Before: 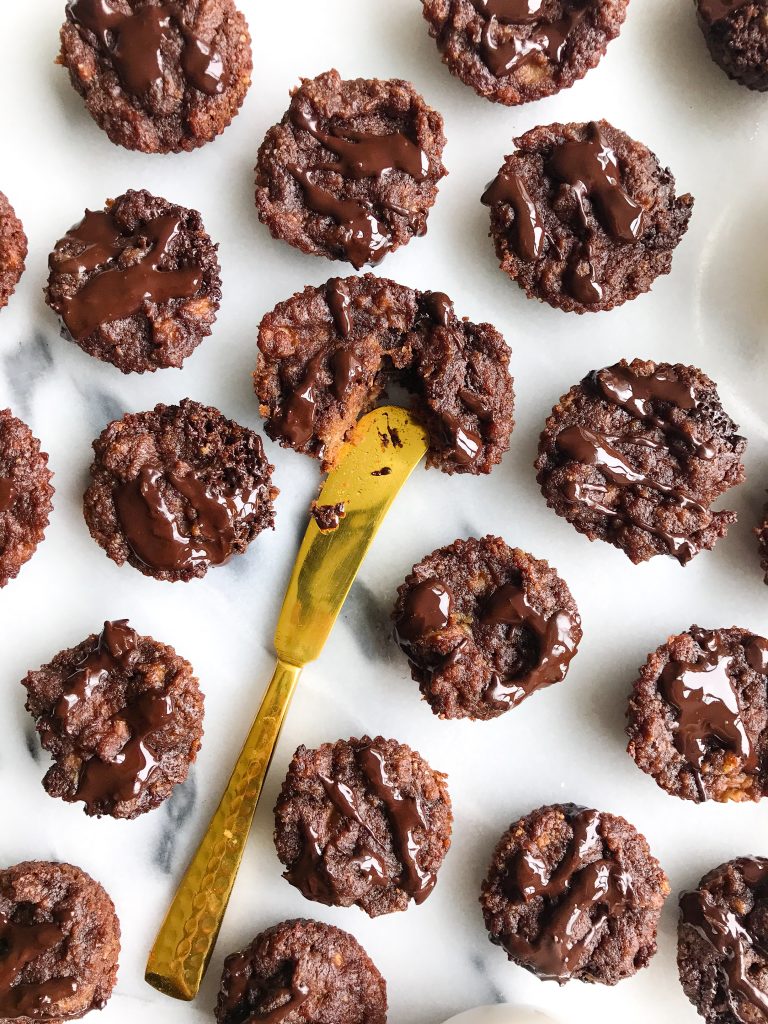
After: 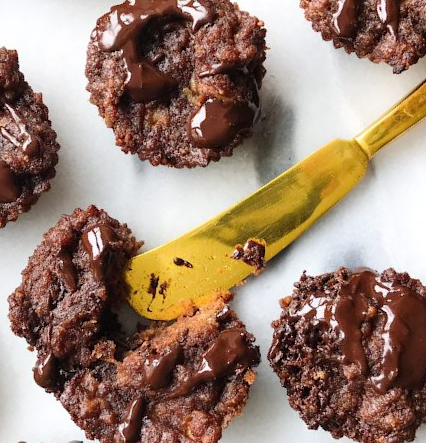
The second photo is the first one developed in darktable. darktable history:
crop and rotate: angle 148.11°, left 9.224%, top 15.563%, right 4.551%, bottom 17.141%
